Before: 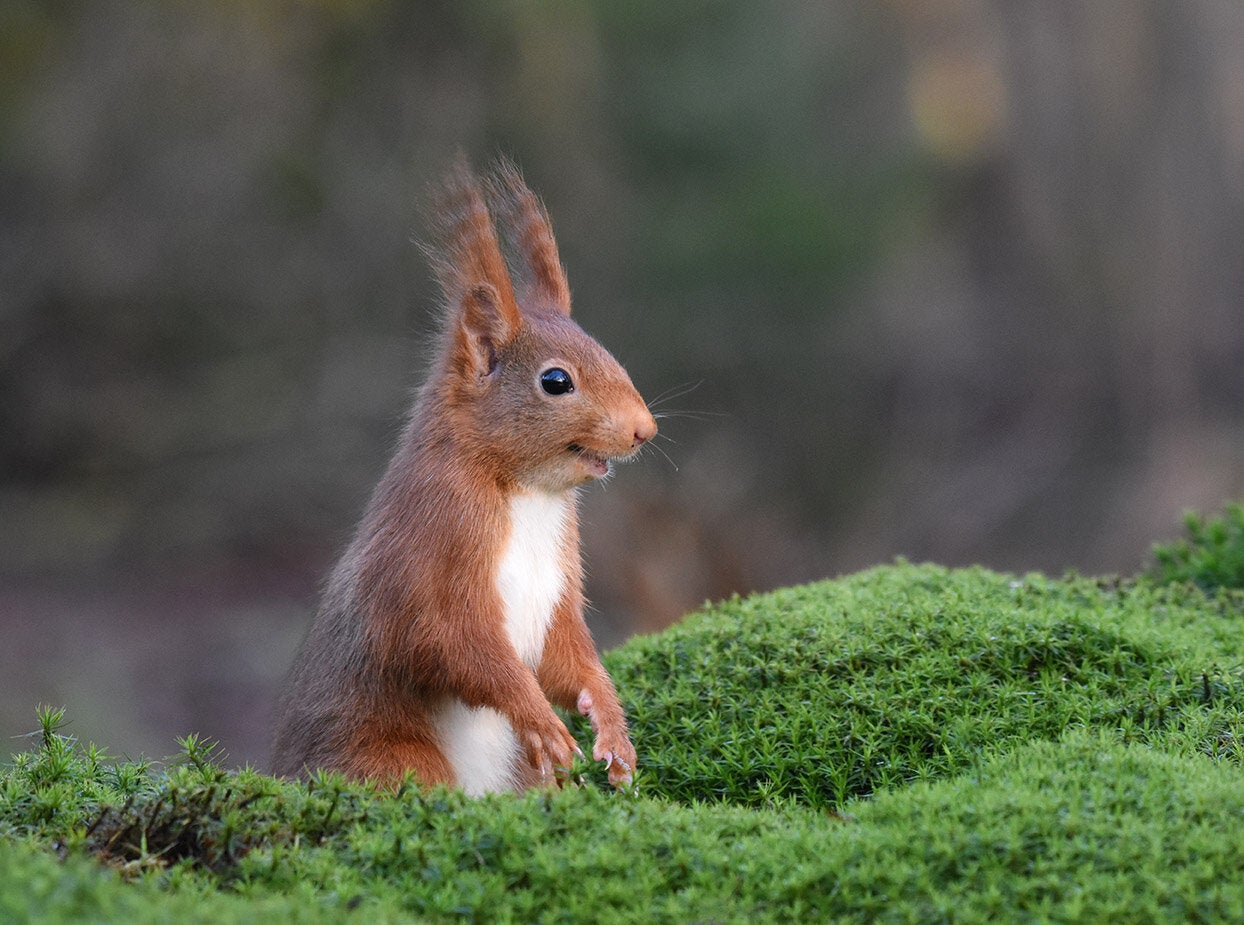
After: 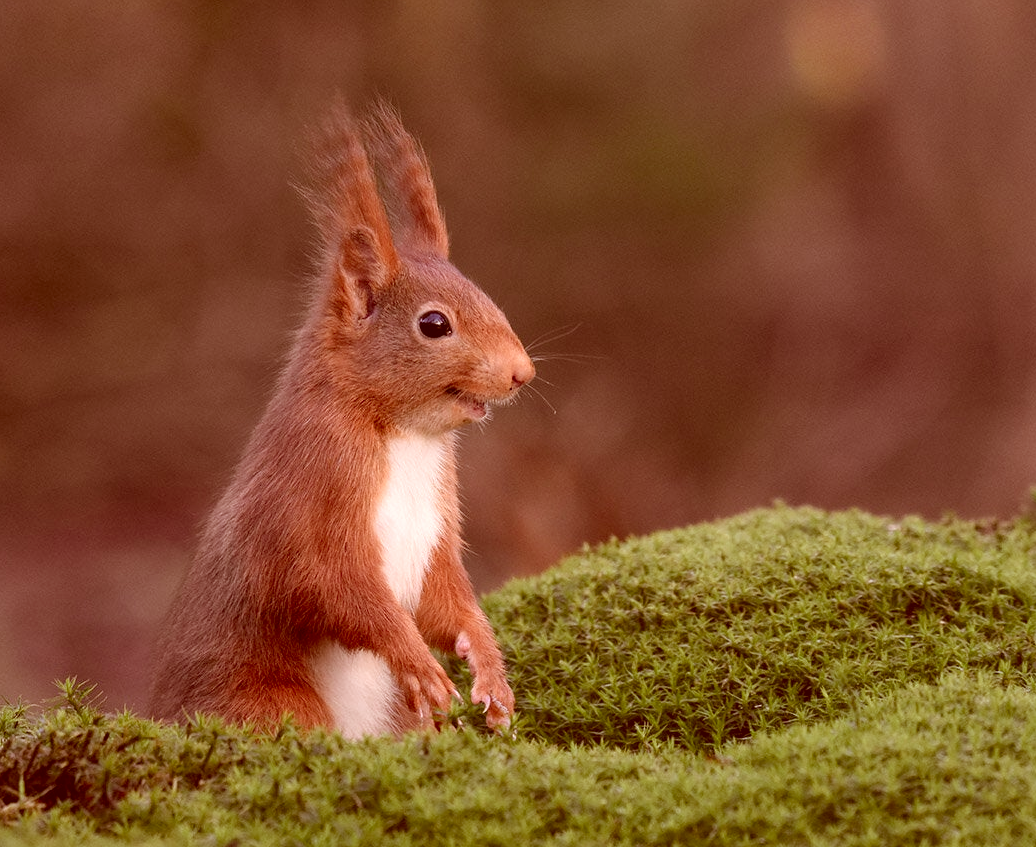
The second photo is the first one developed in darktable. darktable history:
crop: left 9.832%, top 6.211%, right 6.879%, bottom 2.195%
color correction: highlights a* 9.47, highlights b* 8.69, shadows a* 39.5, shadows b* 39.8, saturation 0.816
